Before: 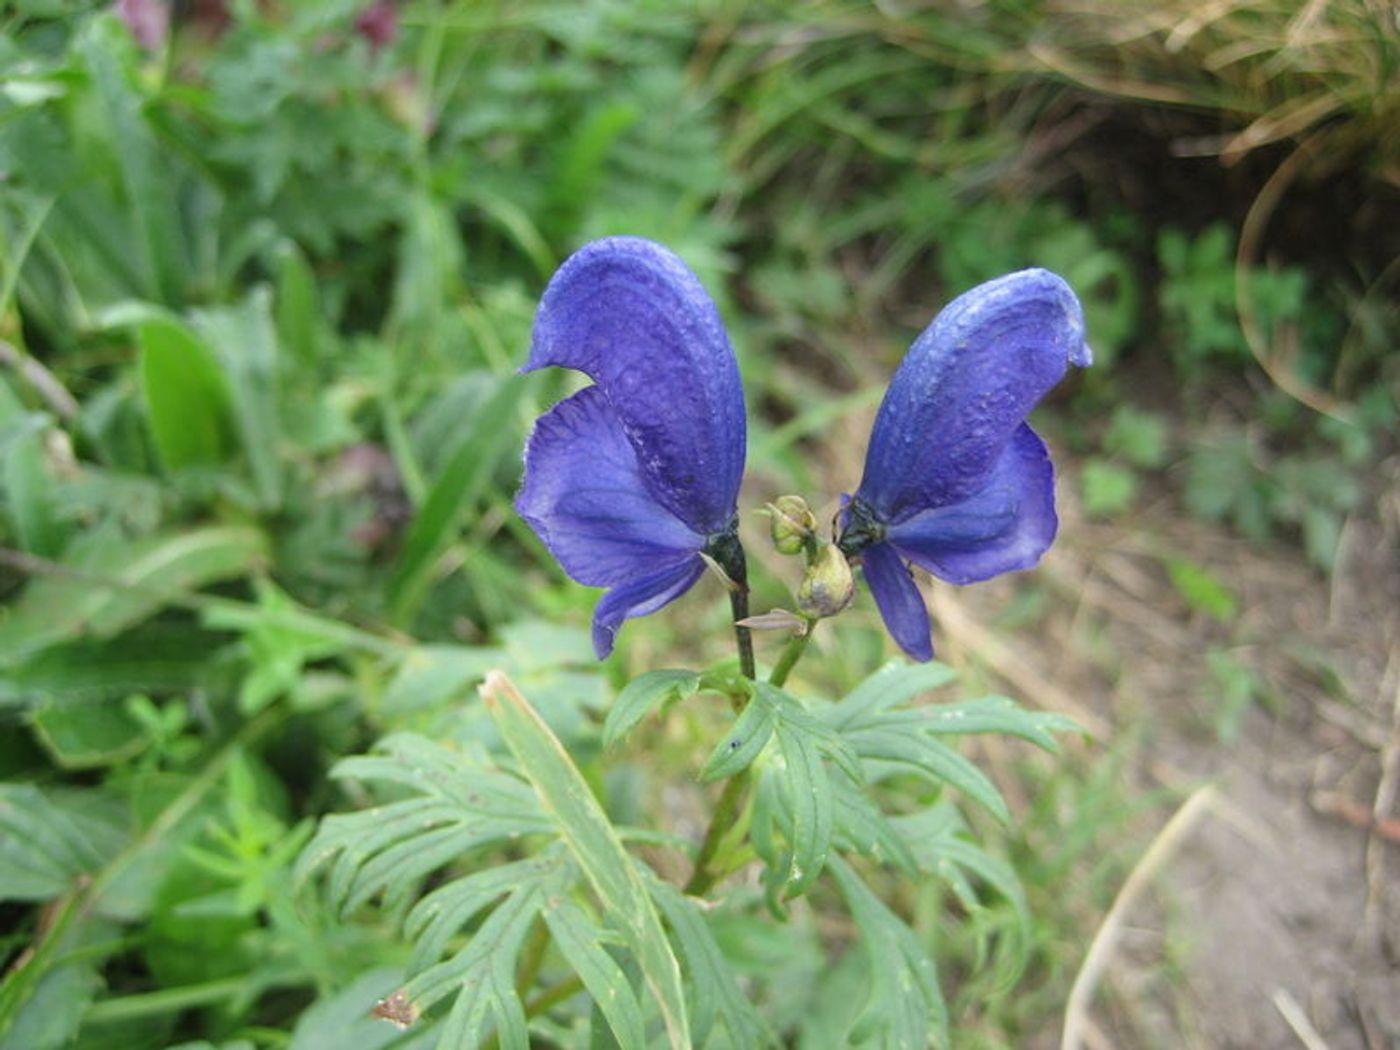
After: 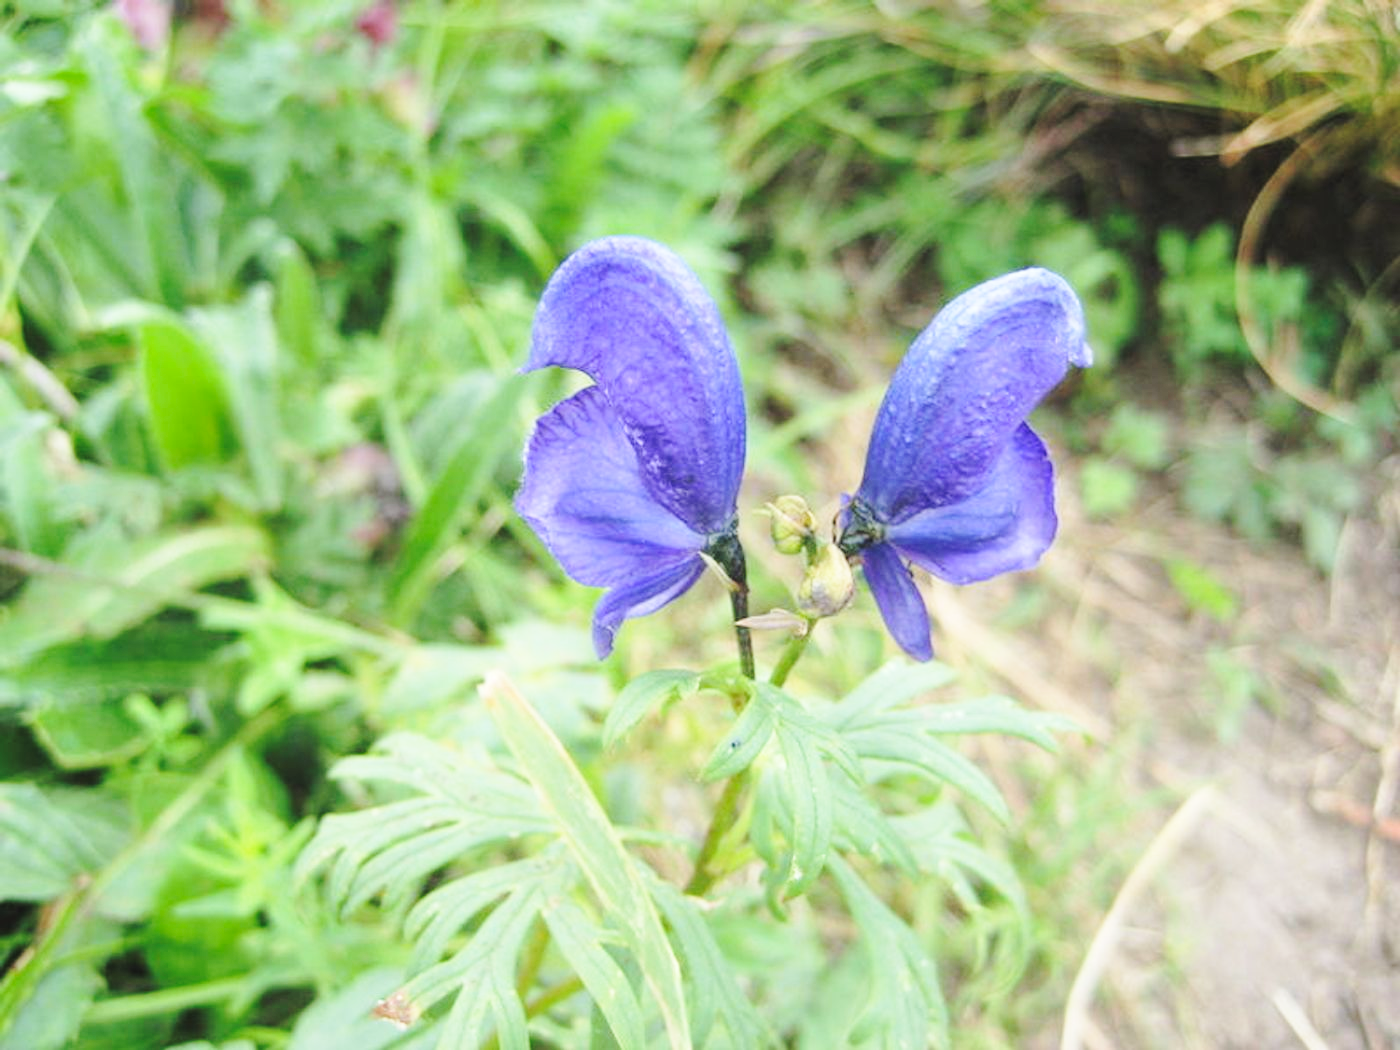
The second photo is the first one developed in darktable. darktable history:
base curve: curves: ch0 [(0, 0) (0.028, 0.03) (0.121, 0.232) (0.46, 0.748) (0.859, 0.968) (1, 1)], preserve colors none
contrast brightness saturation: brightness 0.154
